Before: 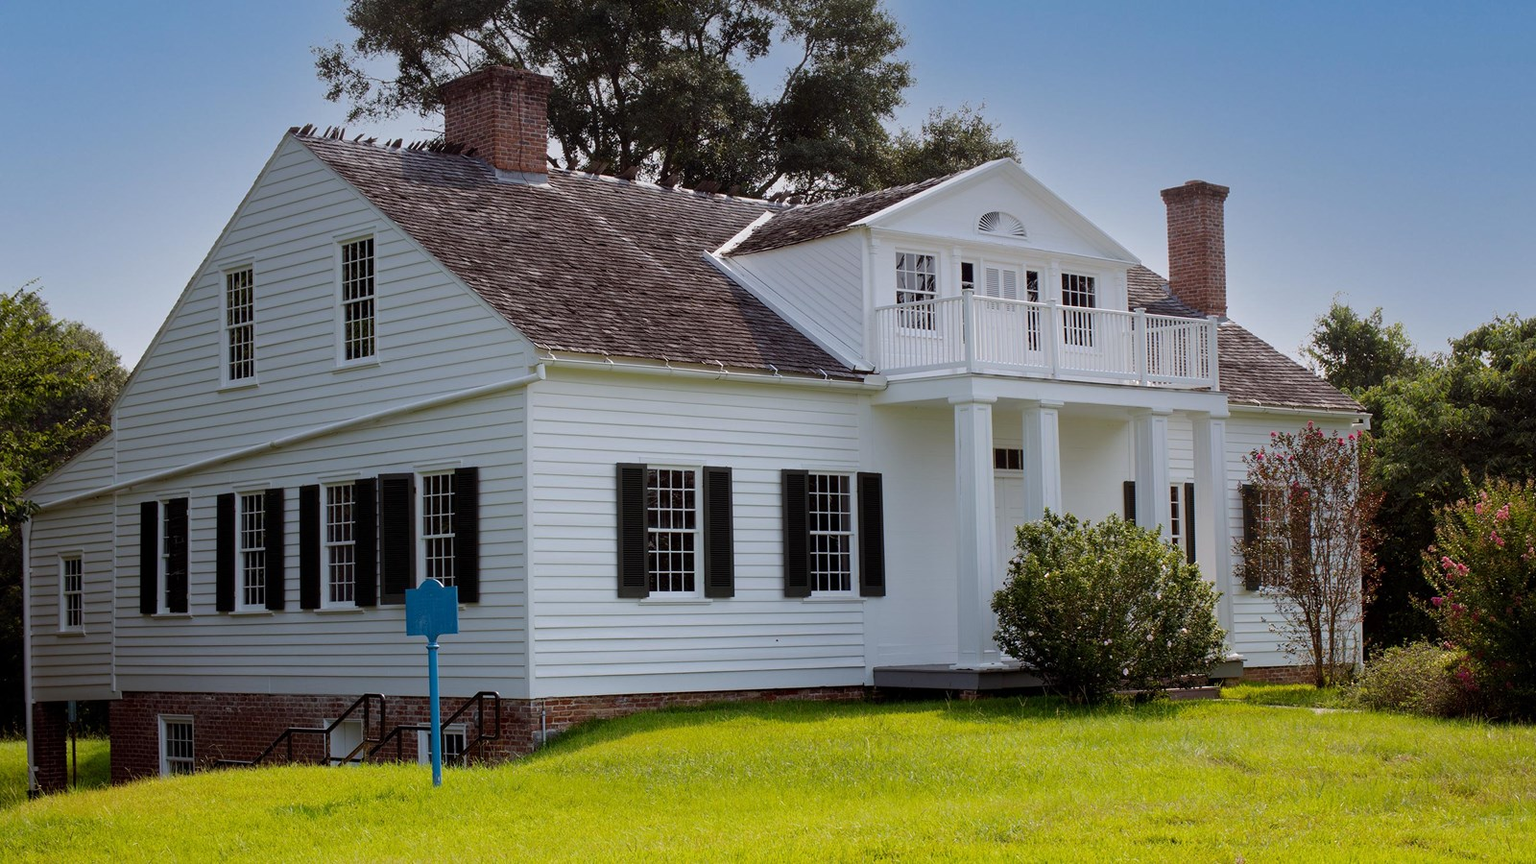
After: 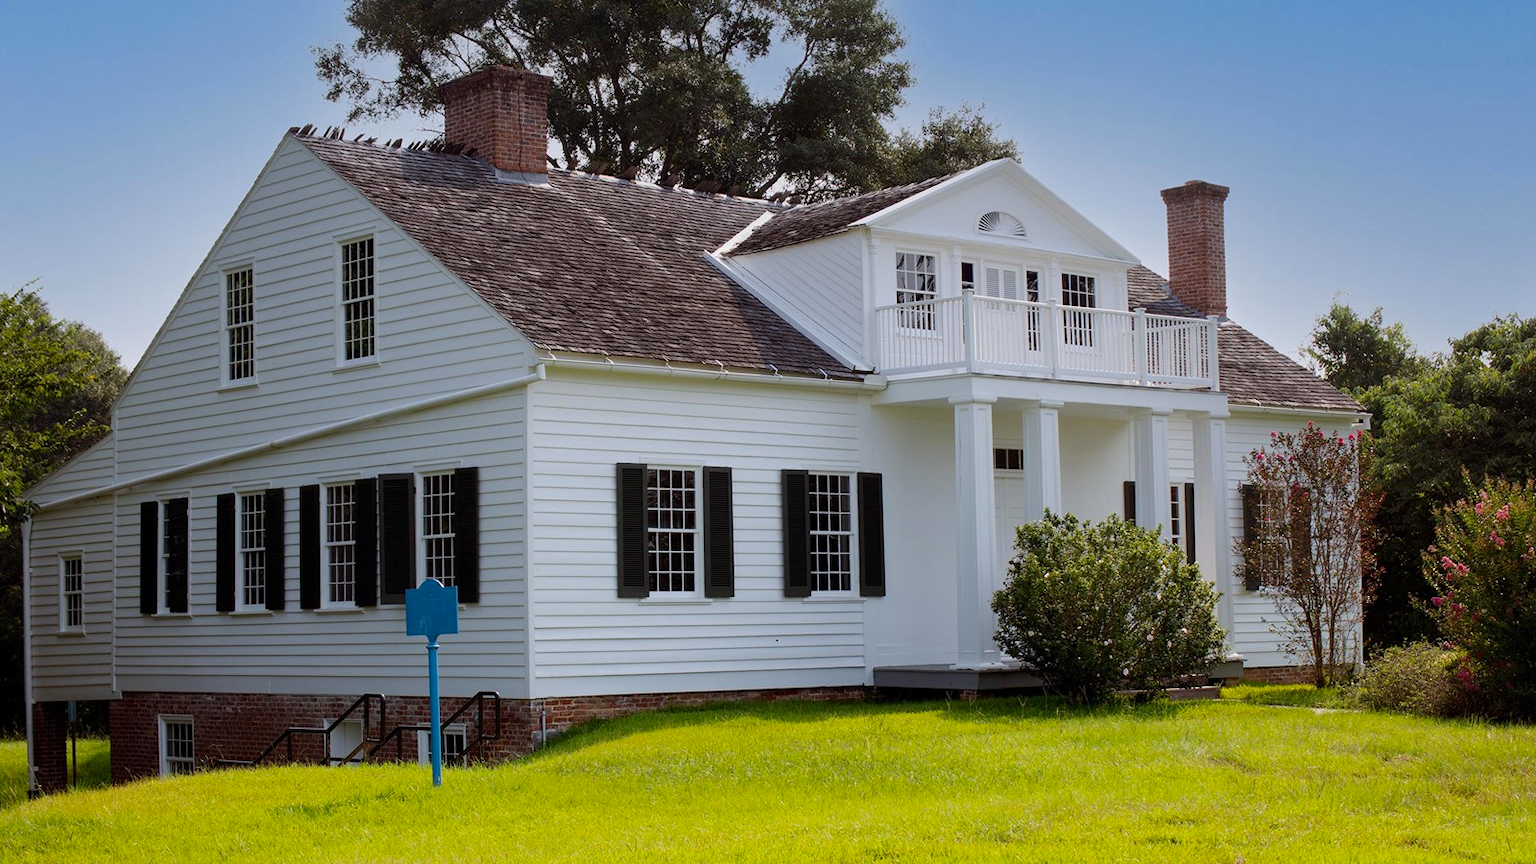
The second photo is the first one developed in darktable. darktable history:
contrast brightness saturation: contrast 0.099, brightness 0.028, saturation 0.093
